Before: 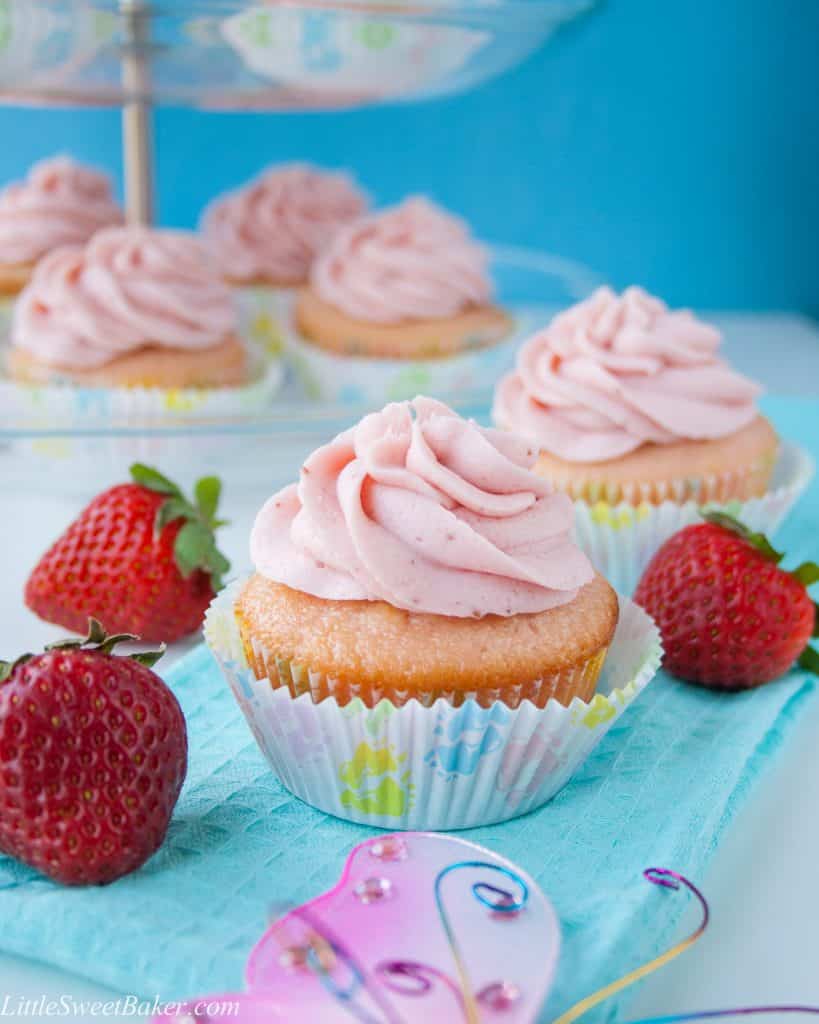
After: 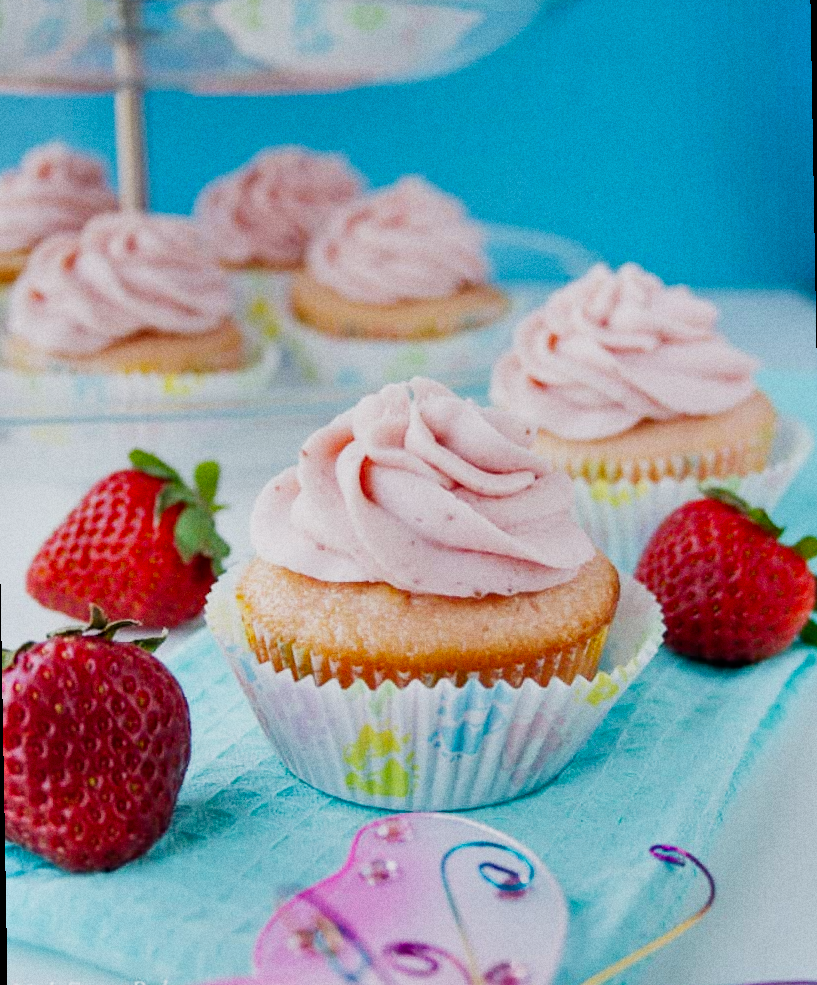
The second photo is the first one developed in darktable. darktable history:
shadows and highlights: low approximation 0.01, soften with gaussian
filmic rgb: black relative exposure -16 EV, white relative exposure 5.31 EV, hardness 5.9, contrast 1.25, preserve chrominance no, color science v5 (2021)
rotate and perspective: rotation -1°, crop left 0.011, crop right 0.989, crop top 0.025, crop bottom 0.975
grain: coarseness 22.88 ISO
